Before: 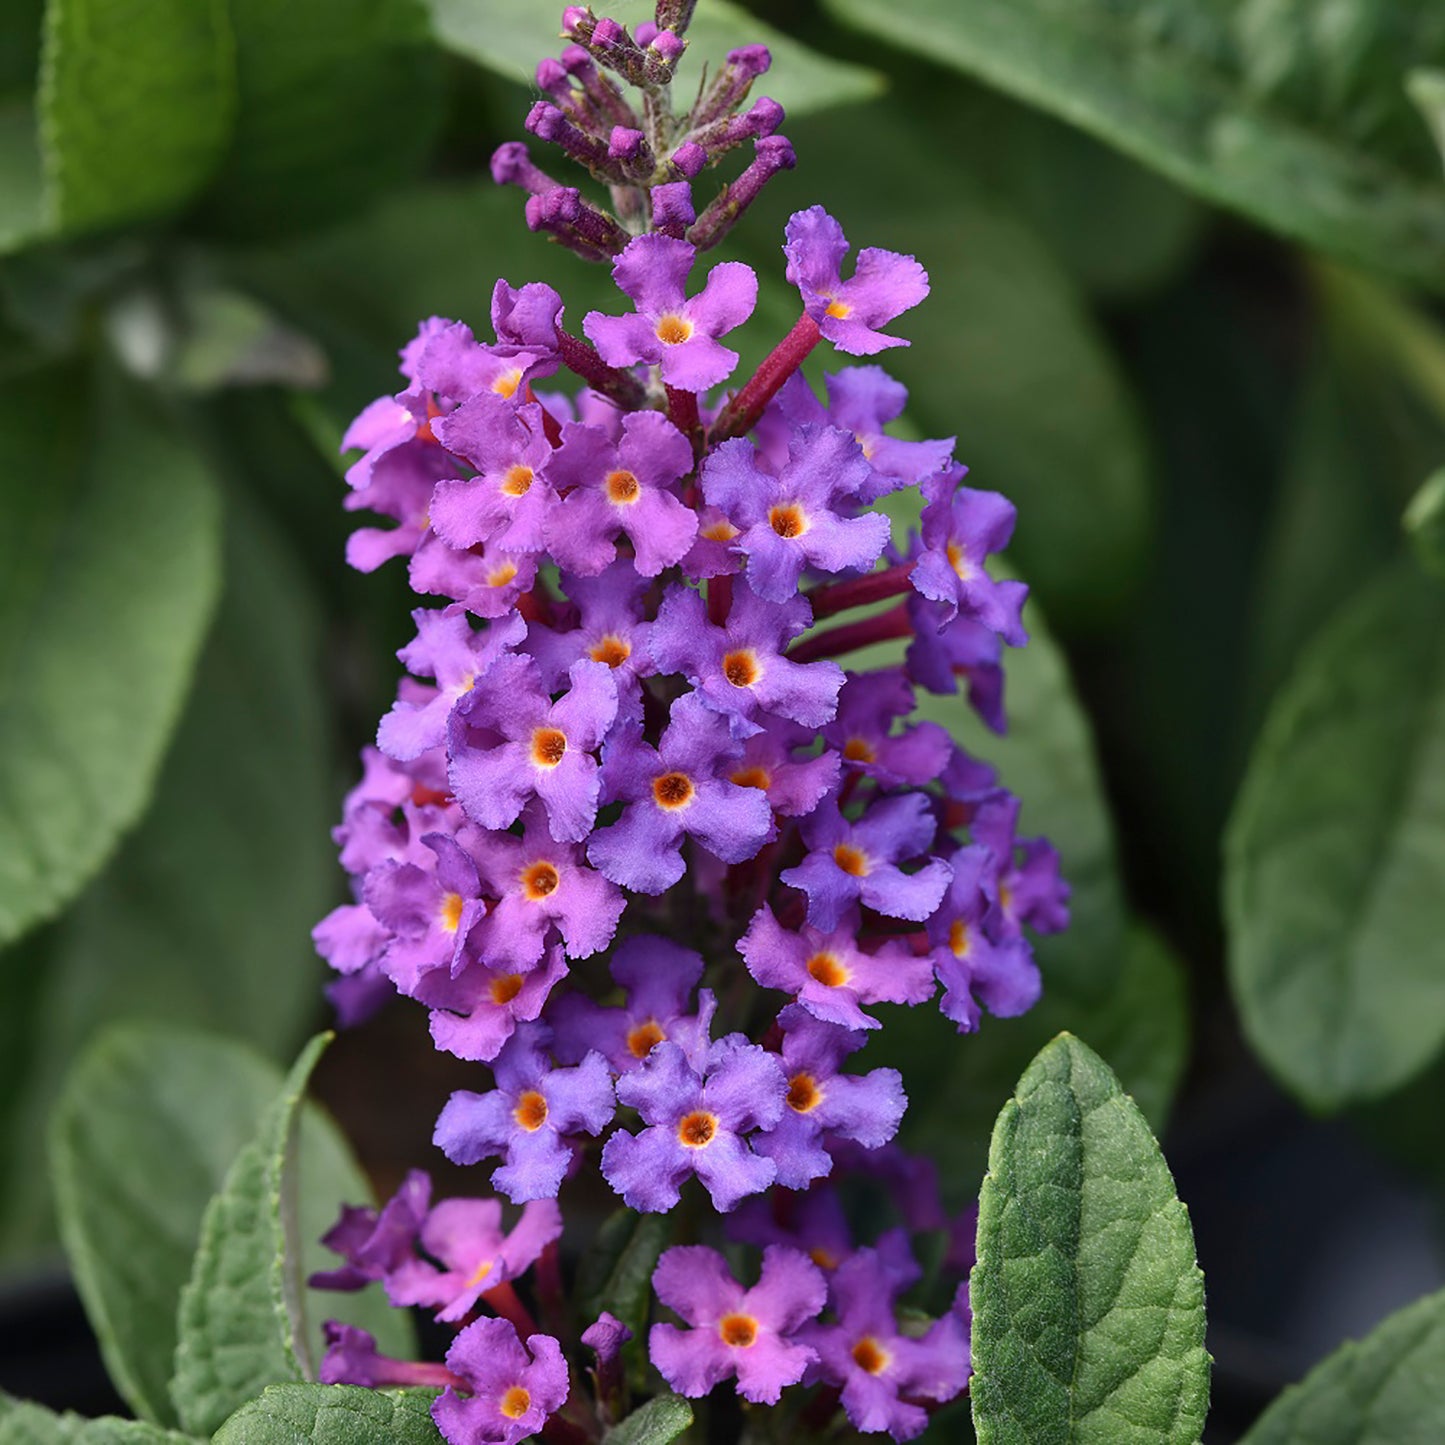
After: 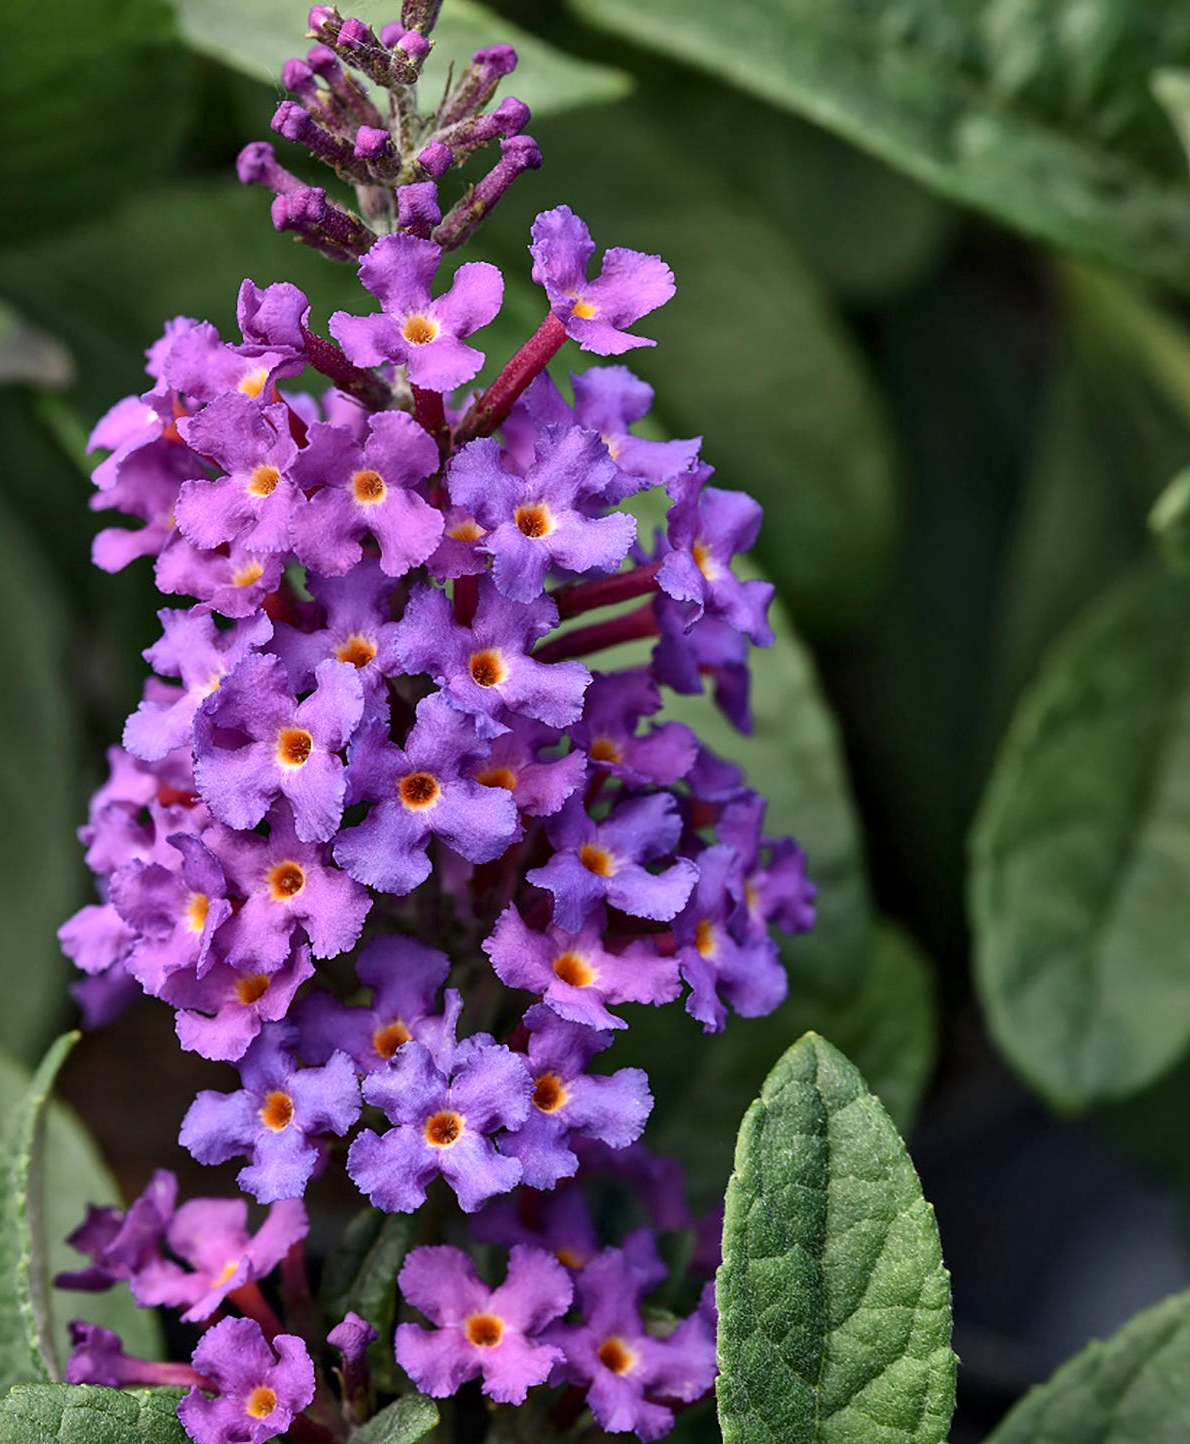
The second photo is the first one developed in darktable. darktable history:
crop: left 17.582%, bottom 0.031%
local contrast: mode bilateral grid, contrast 20, coarseness 20, detail 150%, midtone range 0.2
